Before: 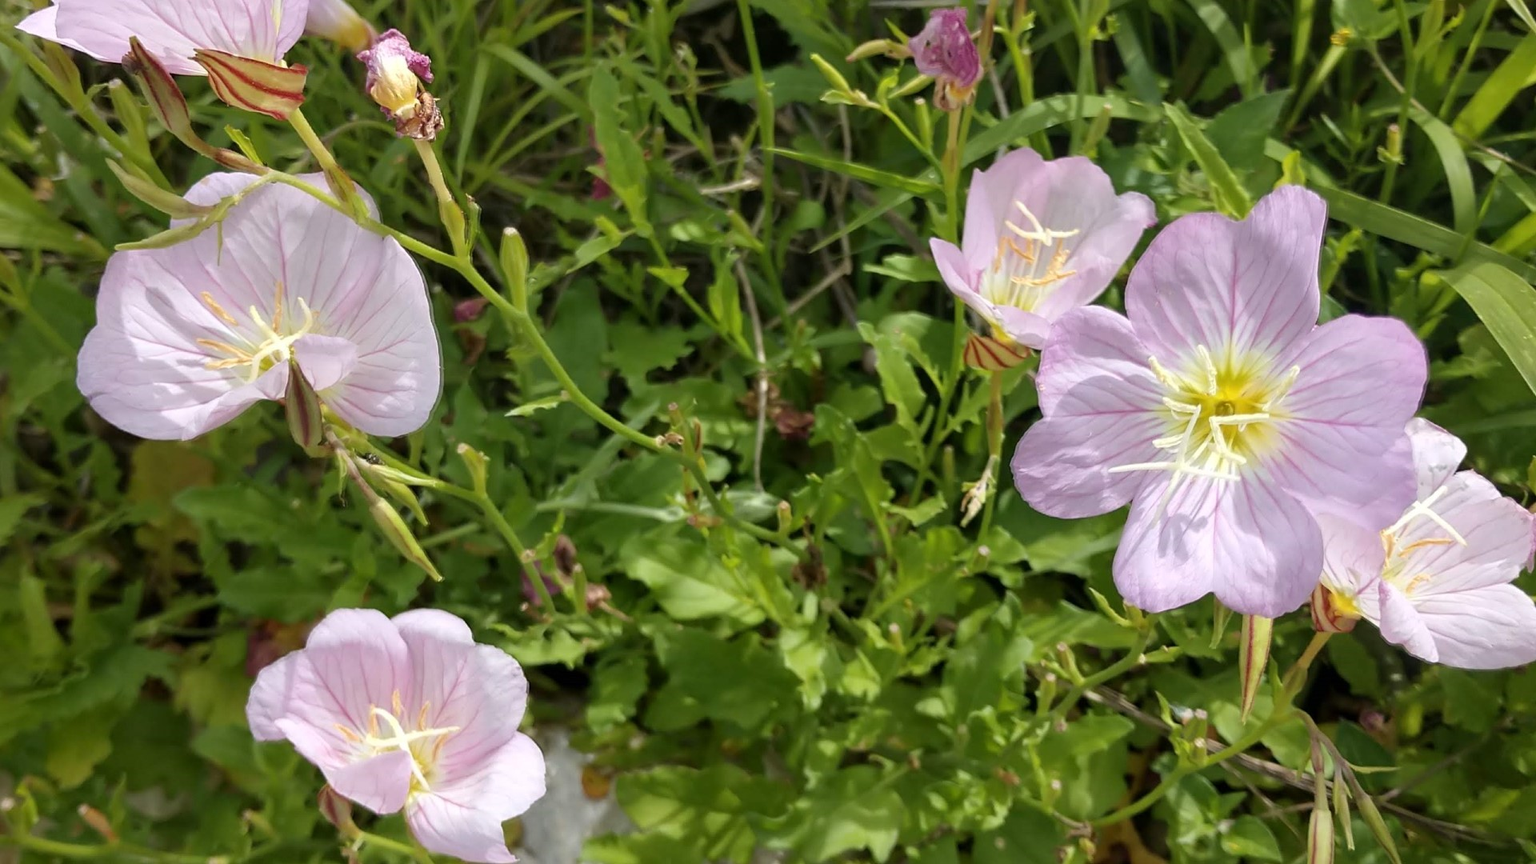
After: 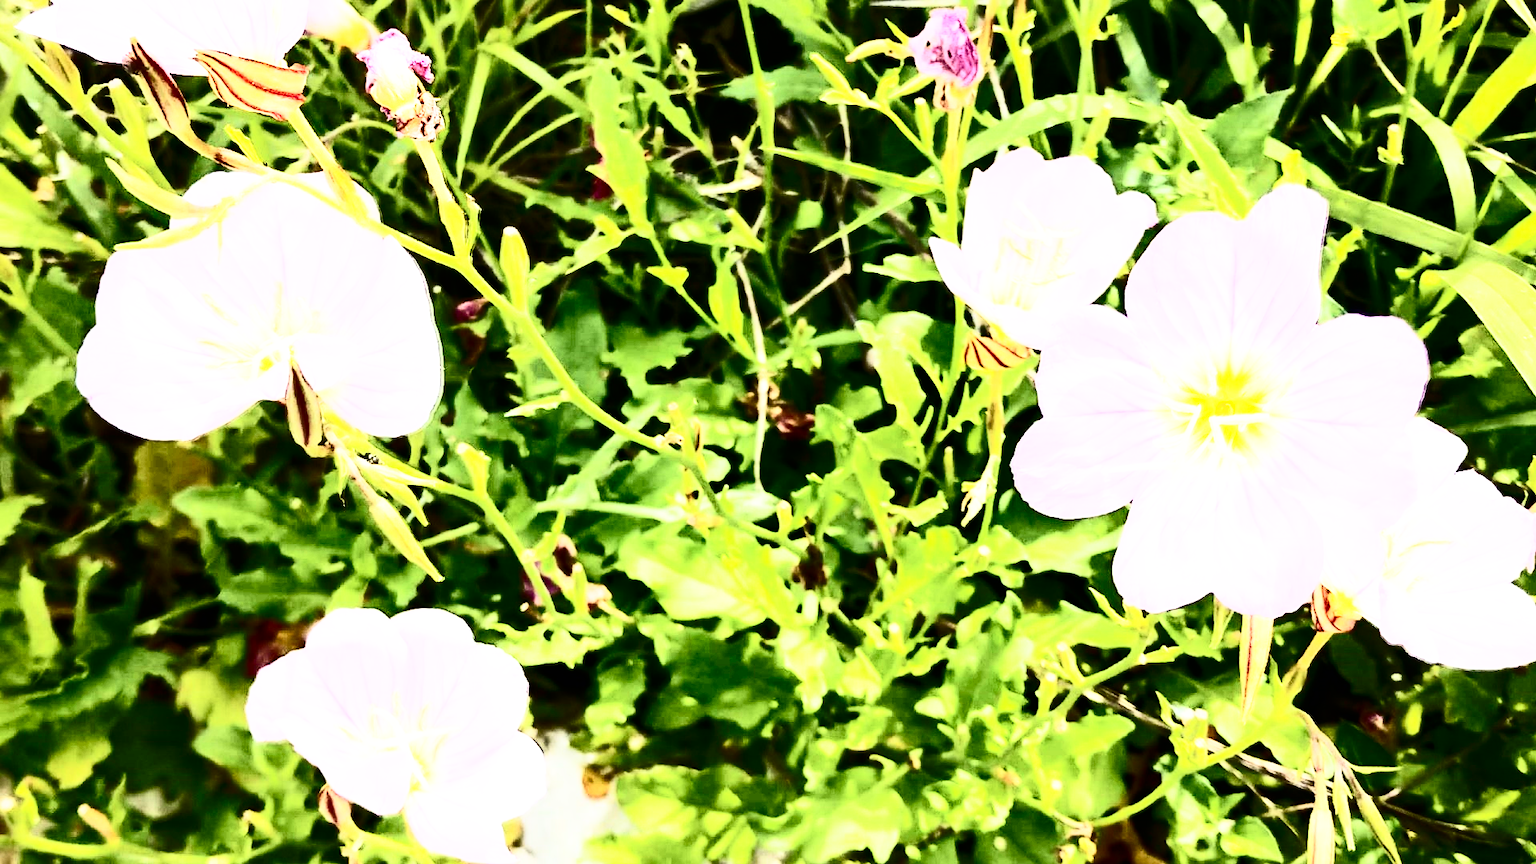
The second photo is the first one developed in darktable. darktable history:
contrast brightness saturation: contrast 0.932, brightness 0.193
base curve: curves: ch0 [(0, 0) (0.007, 0.004) (0.027, 0.03) (0.046, 0.07) (0.207, 0.54) (0.442, 0.872) (0.673, 0.972) (1, 1)], preserve colors none
